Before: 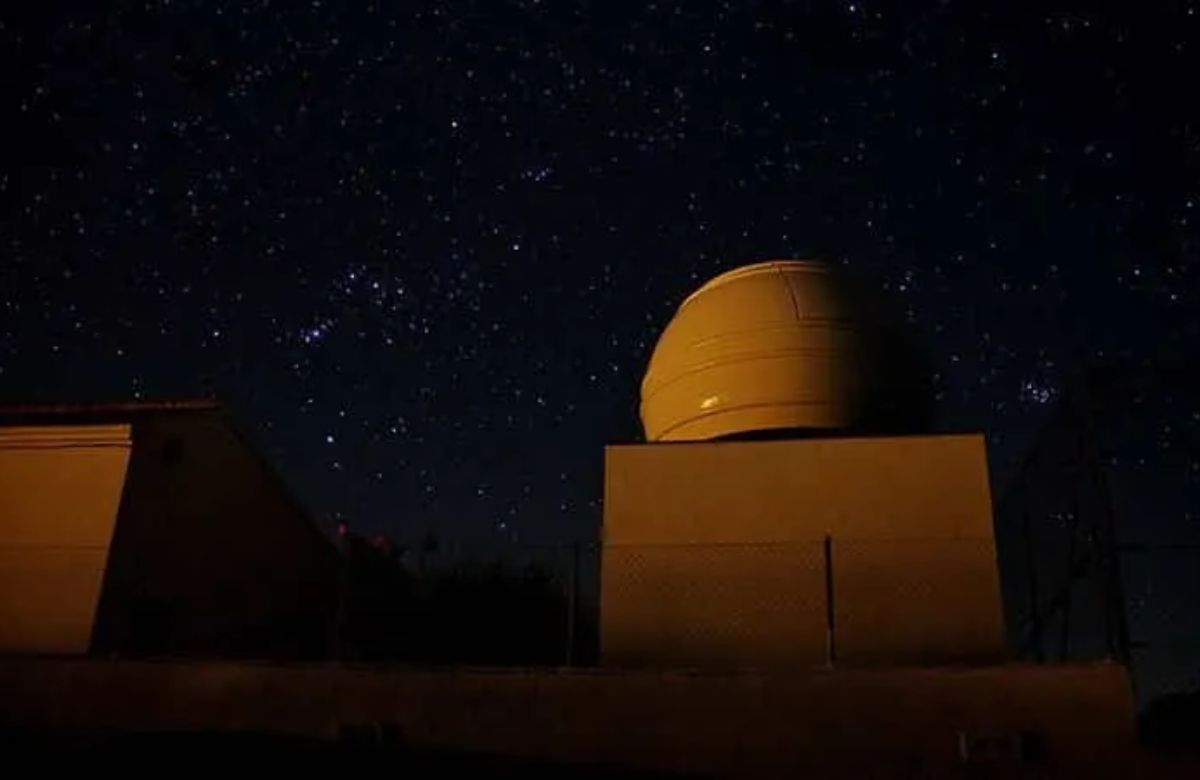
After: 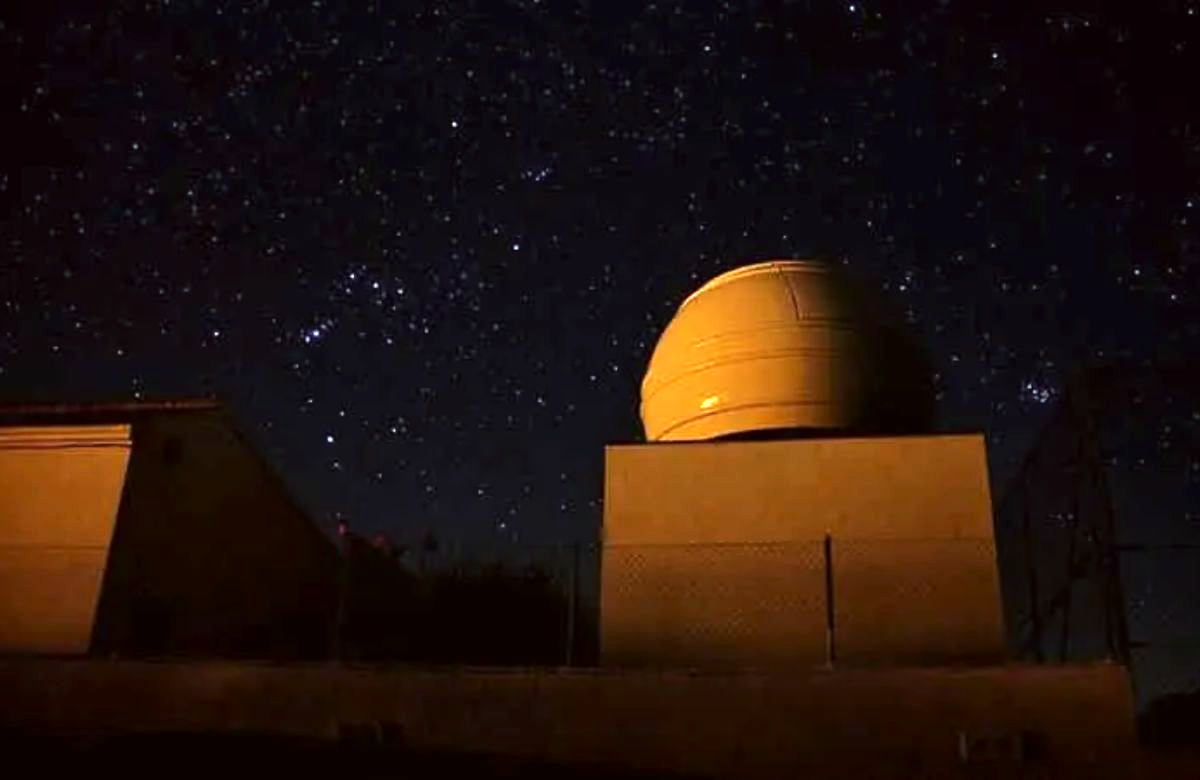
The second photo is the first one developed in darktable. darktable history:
tone equalizer: -8 EV -0.417 EV, -7 EV -0.389 EV, -6 EV -0.333 EV, -5 EV -0.222 EV, -3 EV 0.222 EV, -2 EV 0.333 EV, -1 EV 0.389 EV, +0 EV 0.417 EV, edges refinement/feathering 500, mask exposure compensation -1.57 EV, preserve details no
color correction: highlights a* -2.73, highlights b* -2.09, shadows a* 2.41, shadows b* 2.73
exposure: black level correction 0, exposure 1.2 EV, compensate exposure bias true, compensate highlight preservation false
